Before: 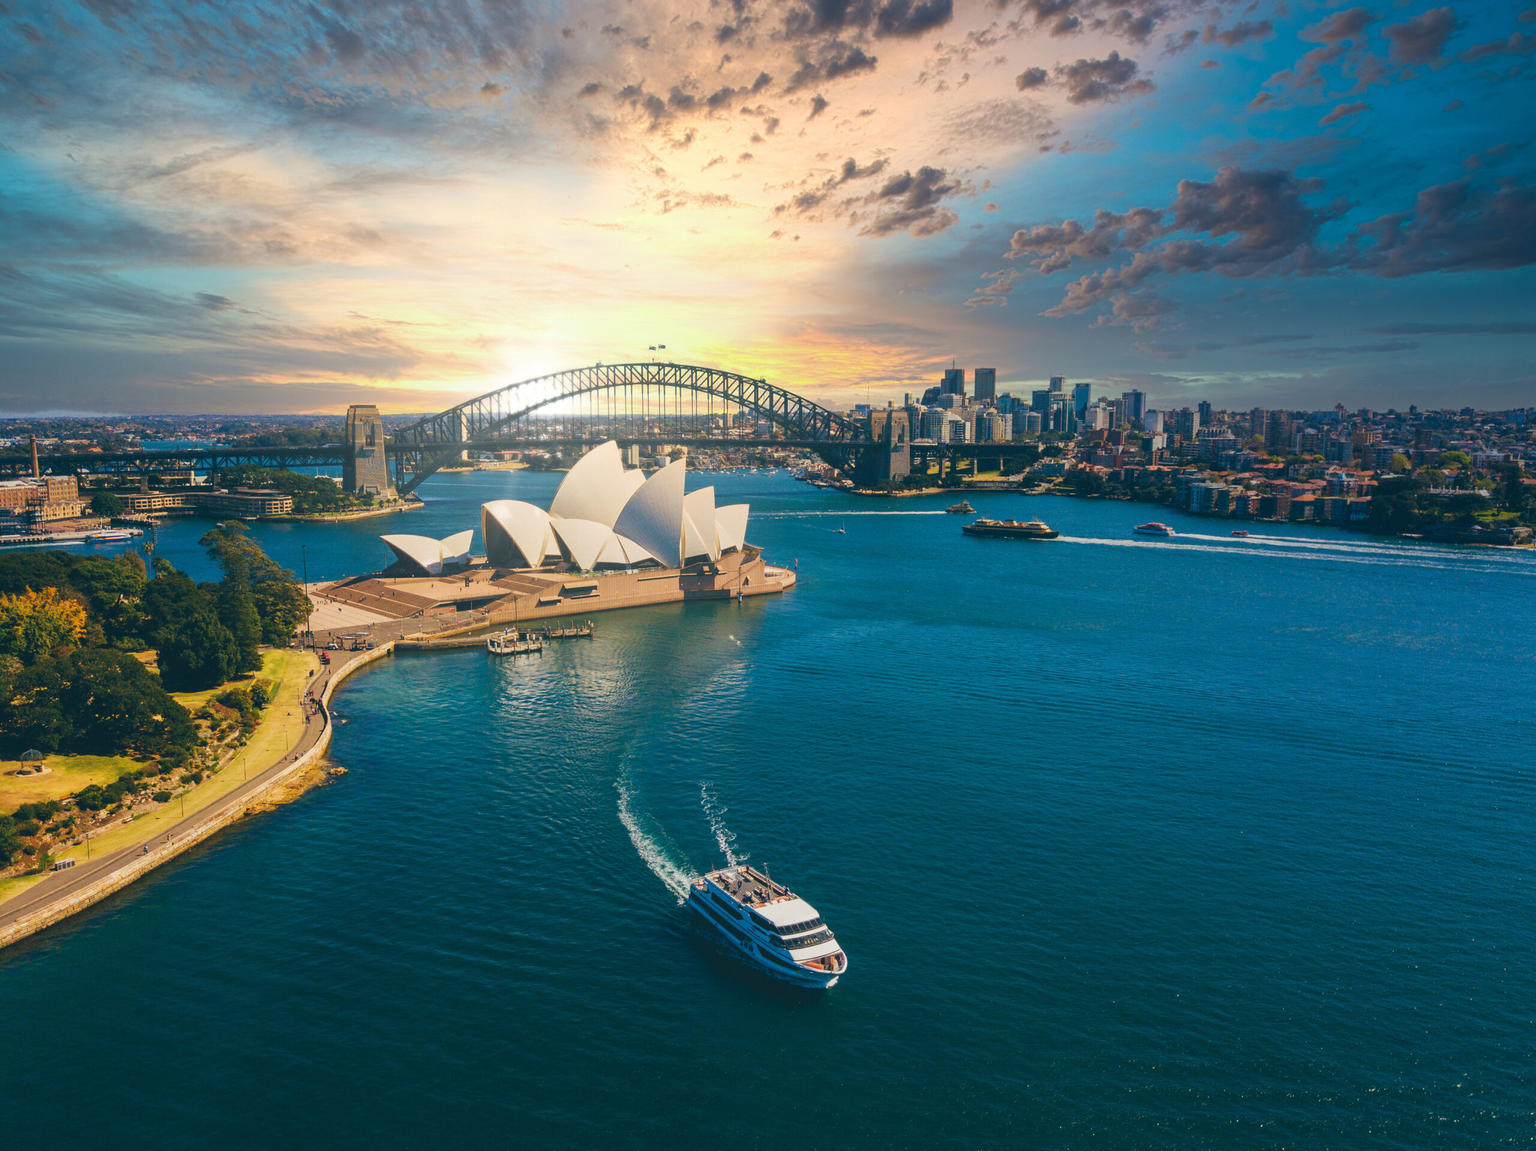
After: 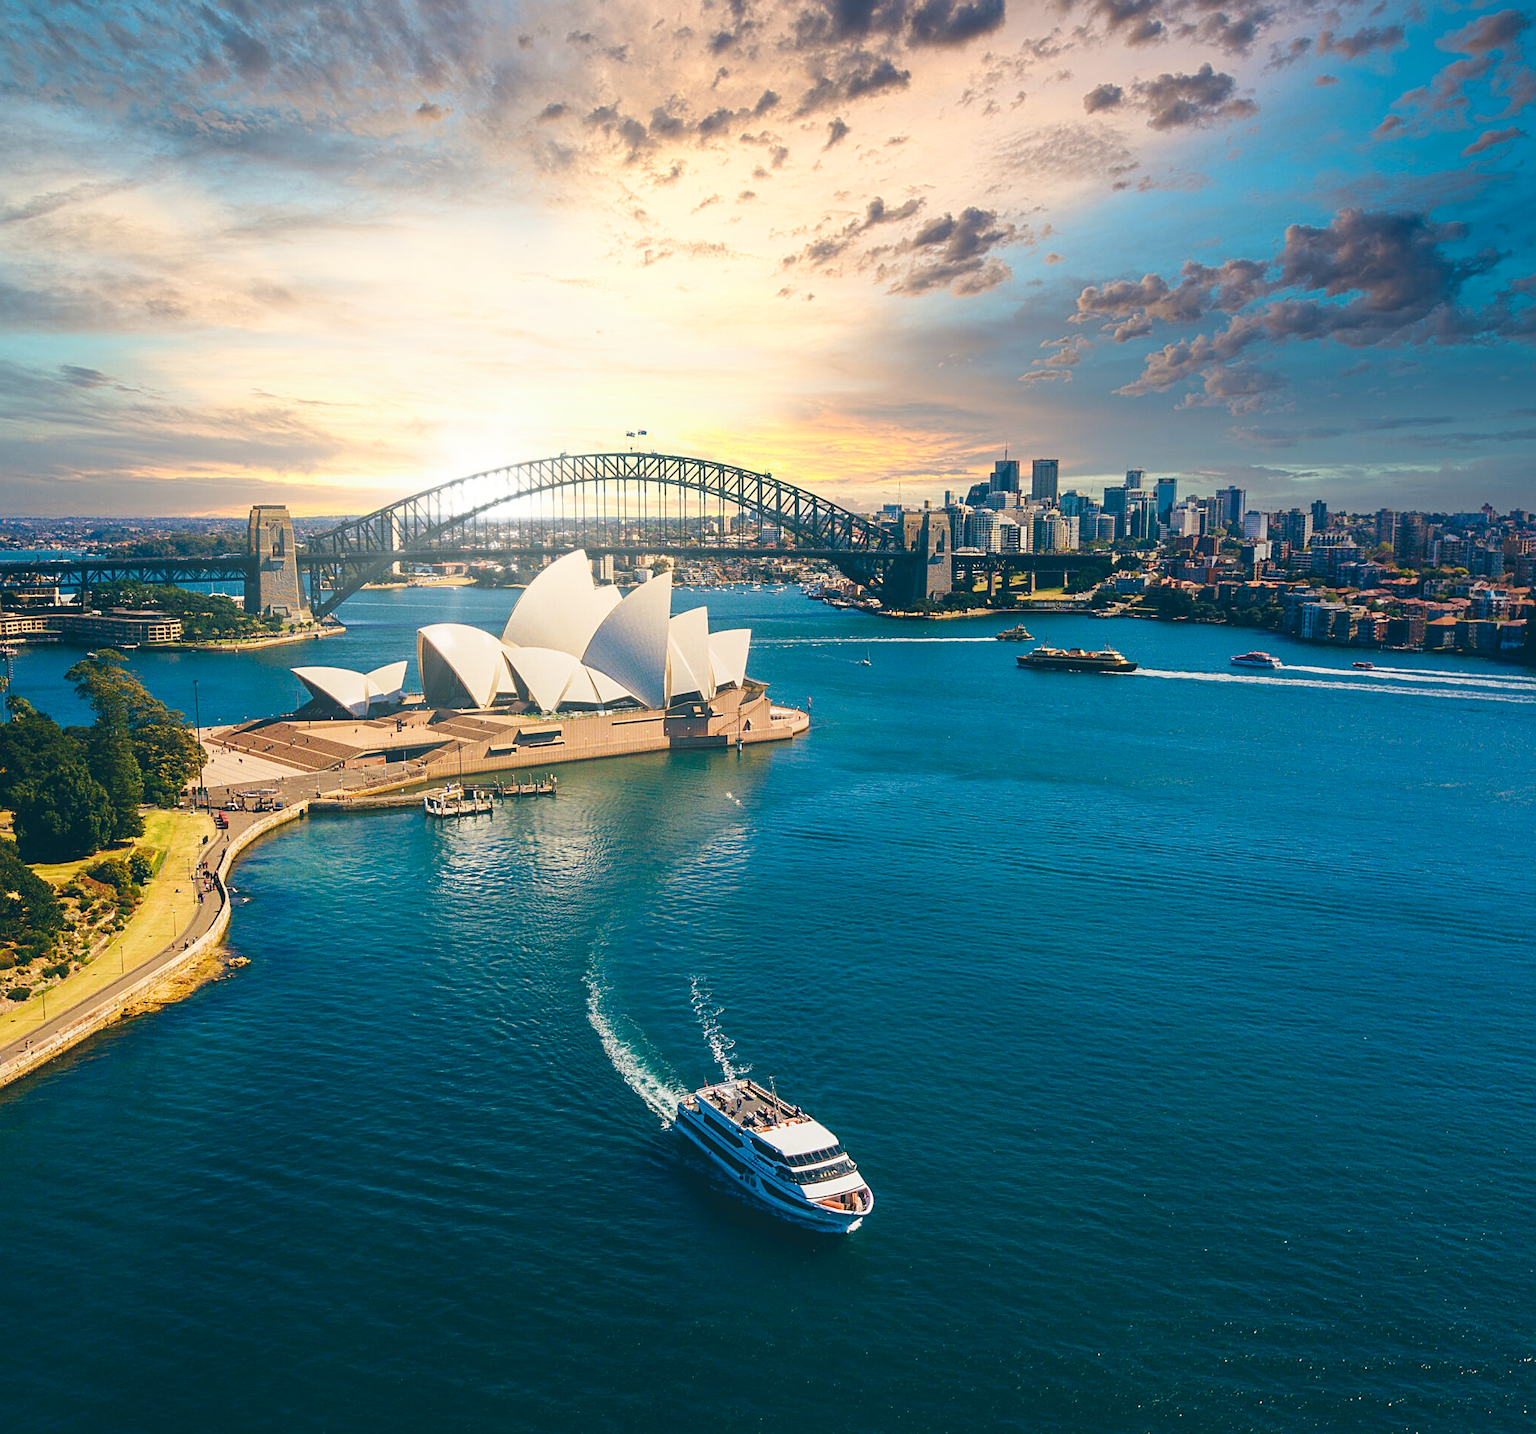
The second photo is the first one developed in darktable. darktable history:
sharpen: on, module defaults
contrast brightness saturation: contrast 0.03, brightness -0.04
tone curve: curves: ch0 [(0, 0) (0.003, 0.023) (0.011, 0.025) (0.025, 0.029) (0.044, 0.047) (0.069, 0.079) (0.1, 0.113) (0.136, 0.152) (0.177, 0.199) (0.224, 0.26) (0.277, 0.333) (0.335, 0.404) (0.399, 0.48) (0.468, 0.559) (0.543, 0.635) (0.623, 0.713) (0.709, 0.797) (0.801, 0.879) (0.898, 0.953) (1, 1)], preserve colors none
crop and rotate: left 9.597%, right 10.195%
